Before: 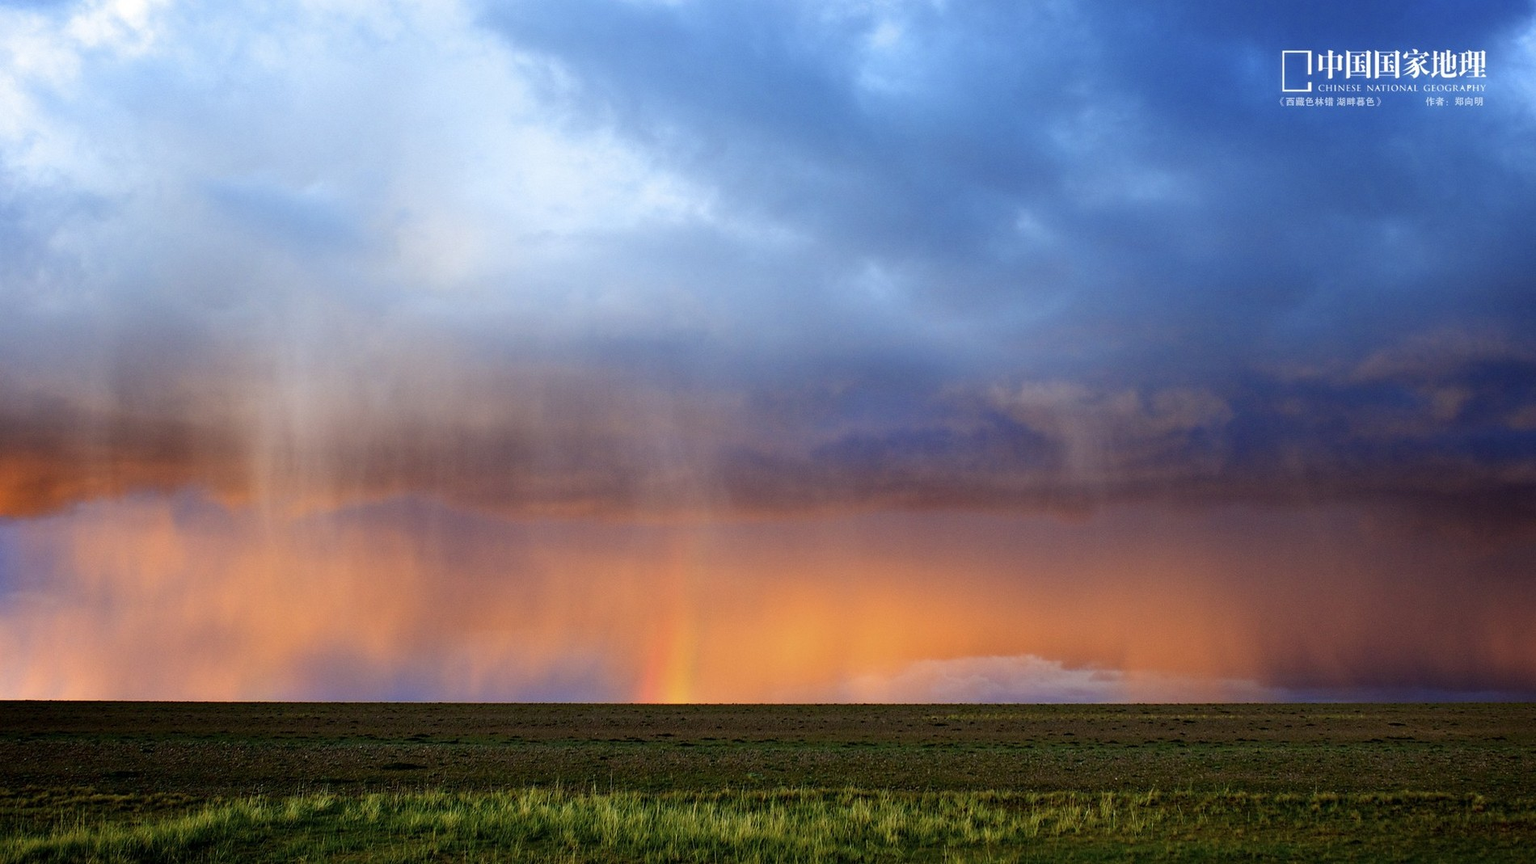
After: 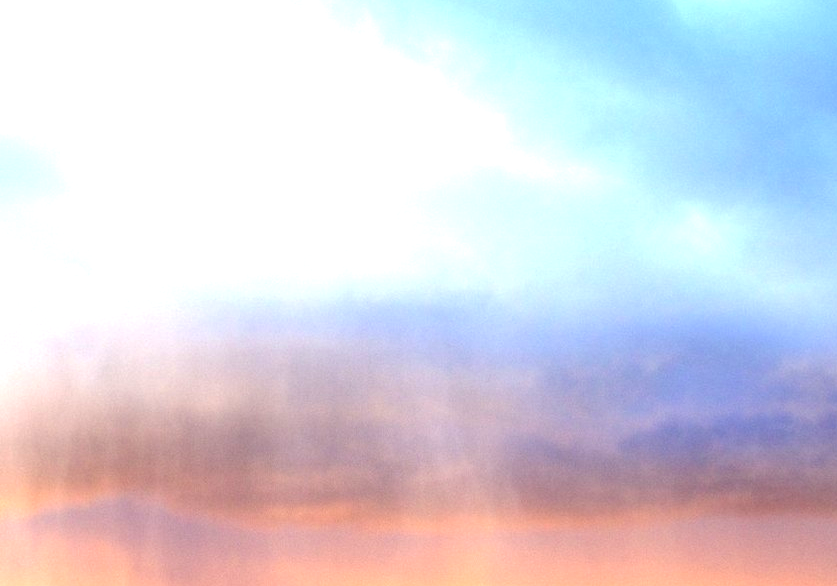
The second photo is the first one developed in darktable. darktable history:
exposure: black level correction 0, exposure 1.45 EV, compensate exposure bias true, compensate highlight preservation false
crop: left 20.248%, top 10.86%, right 35.675%, bottom 34.321%
